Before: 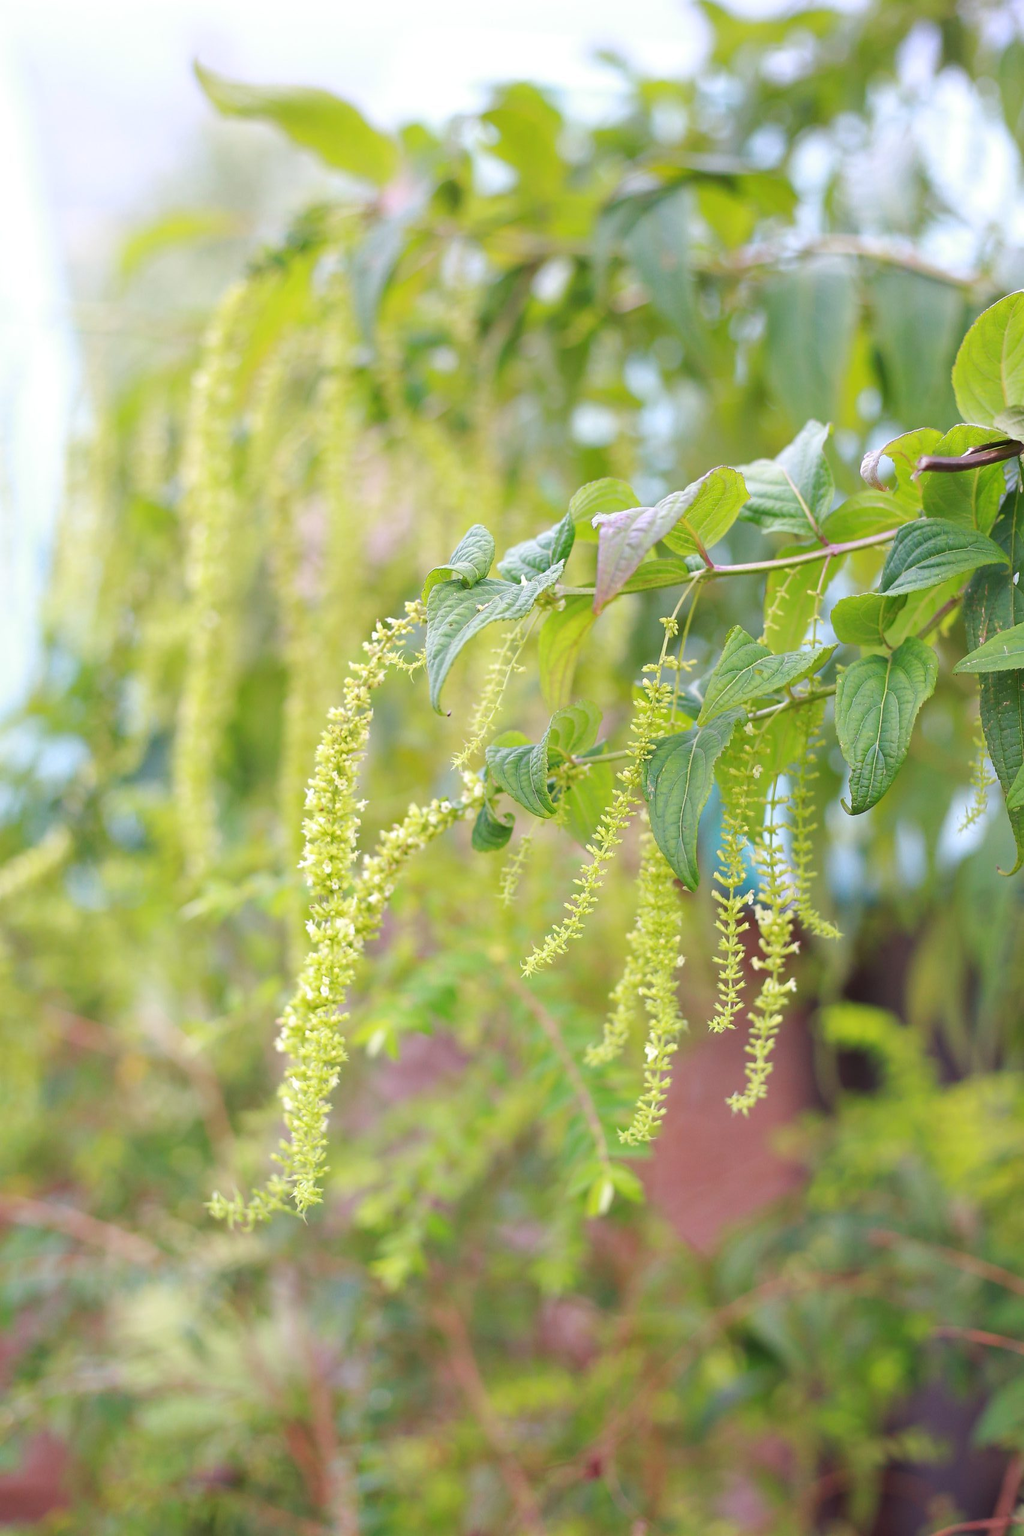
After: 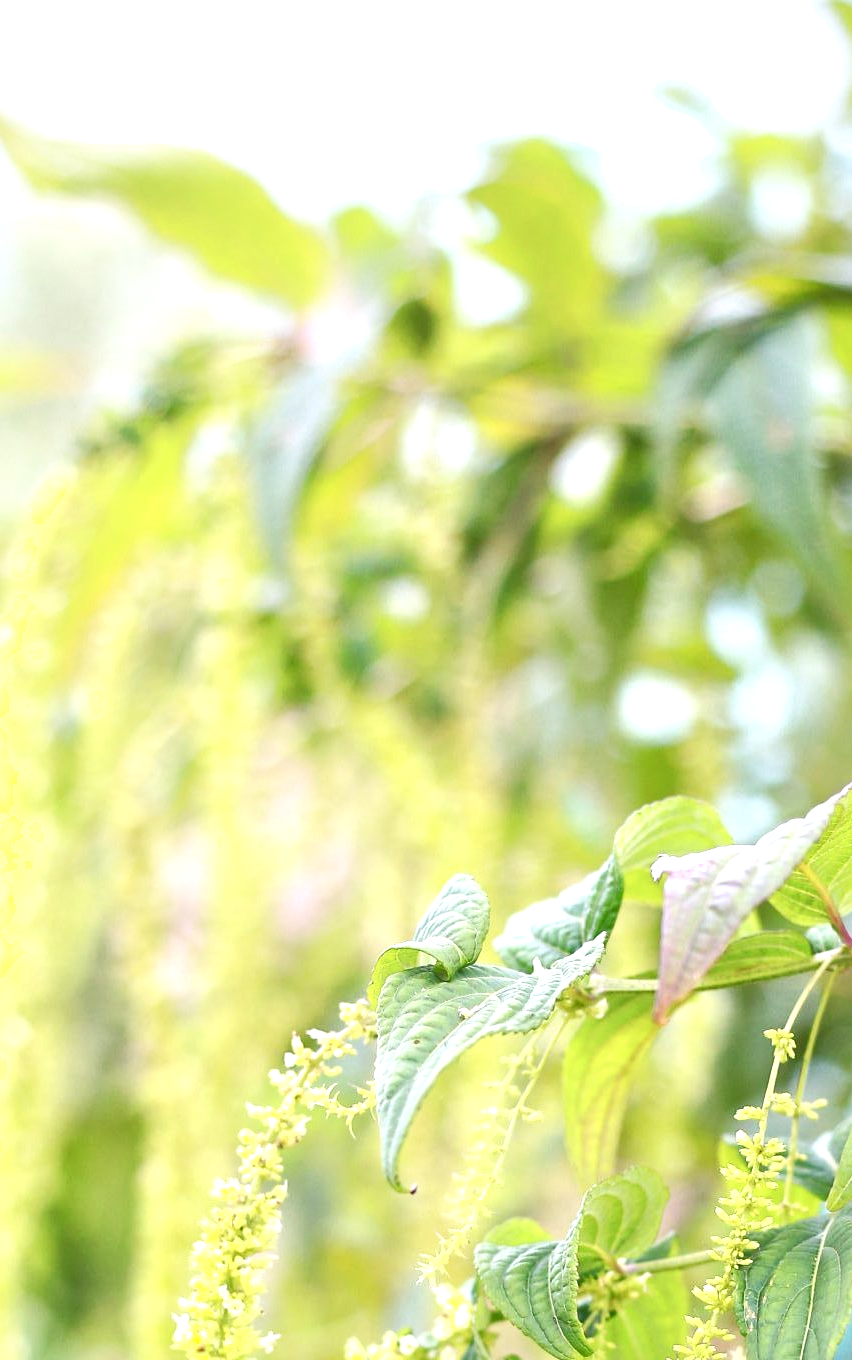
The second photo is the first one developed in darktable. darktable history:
local contrast: mode bilateral grid, contrast 20, coarseness 50, detail 171%, midtone range 0.2
exposure: black level correction 0.001, exposure 0.499 EV, compensate exposure bias true, compensate highlight preservation false
crop: left 19.667%, right 30.37%, bottom 46.86%
shadows and highlights: shadows -0.127, highlights 41.69
